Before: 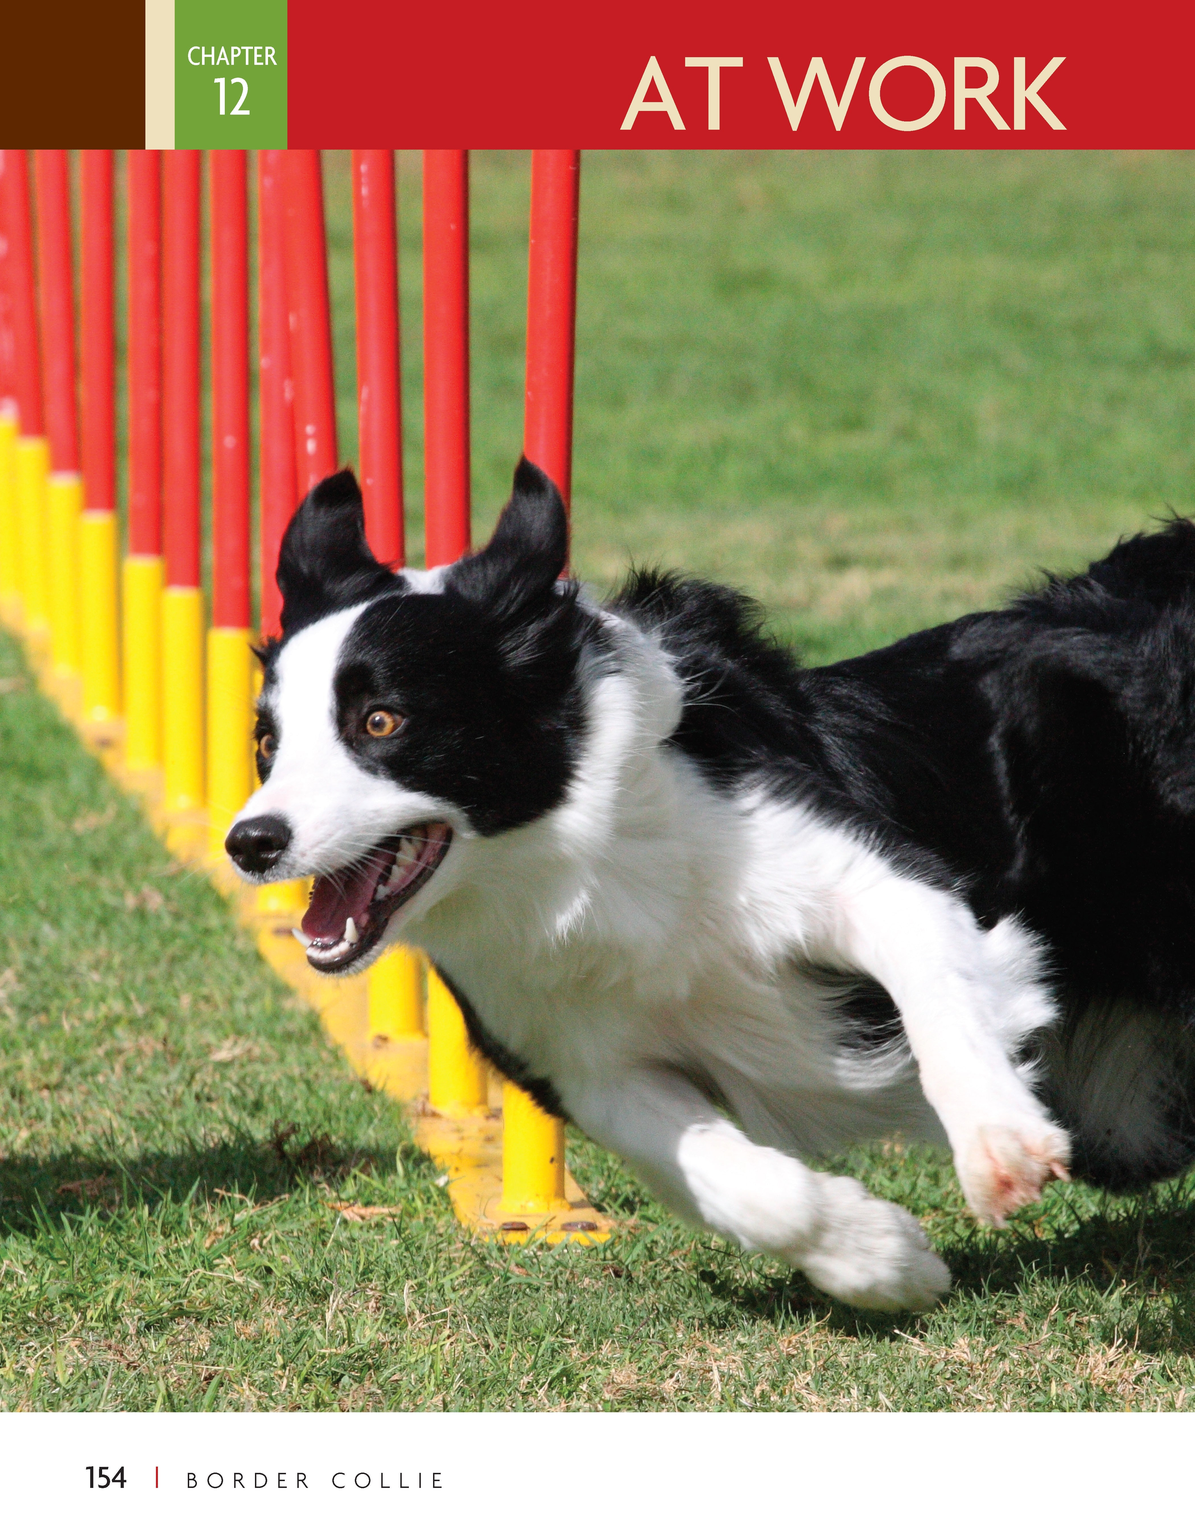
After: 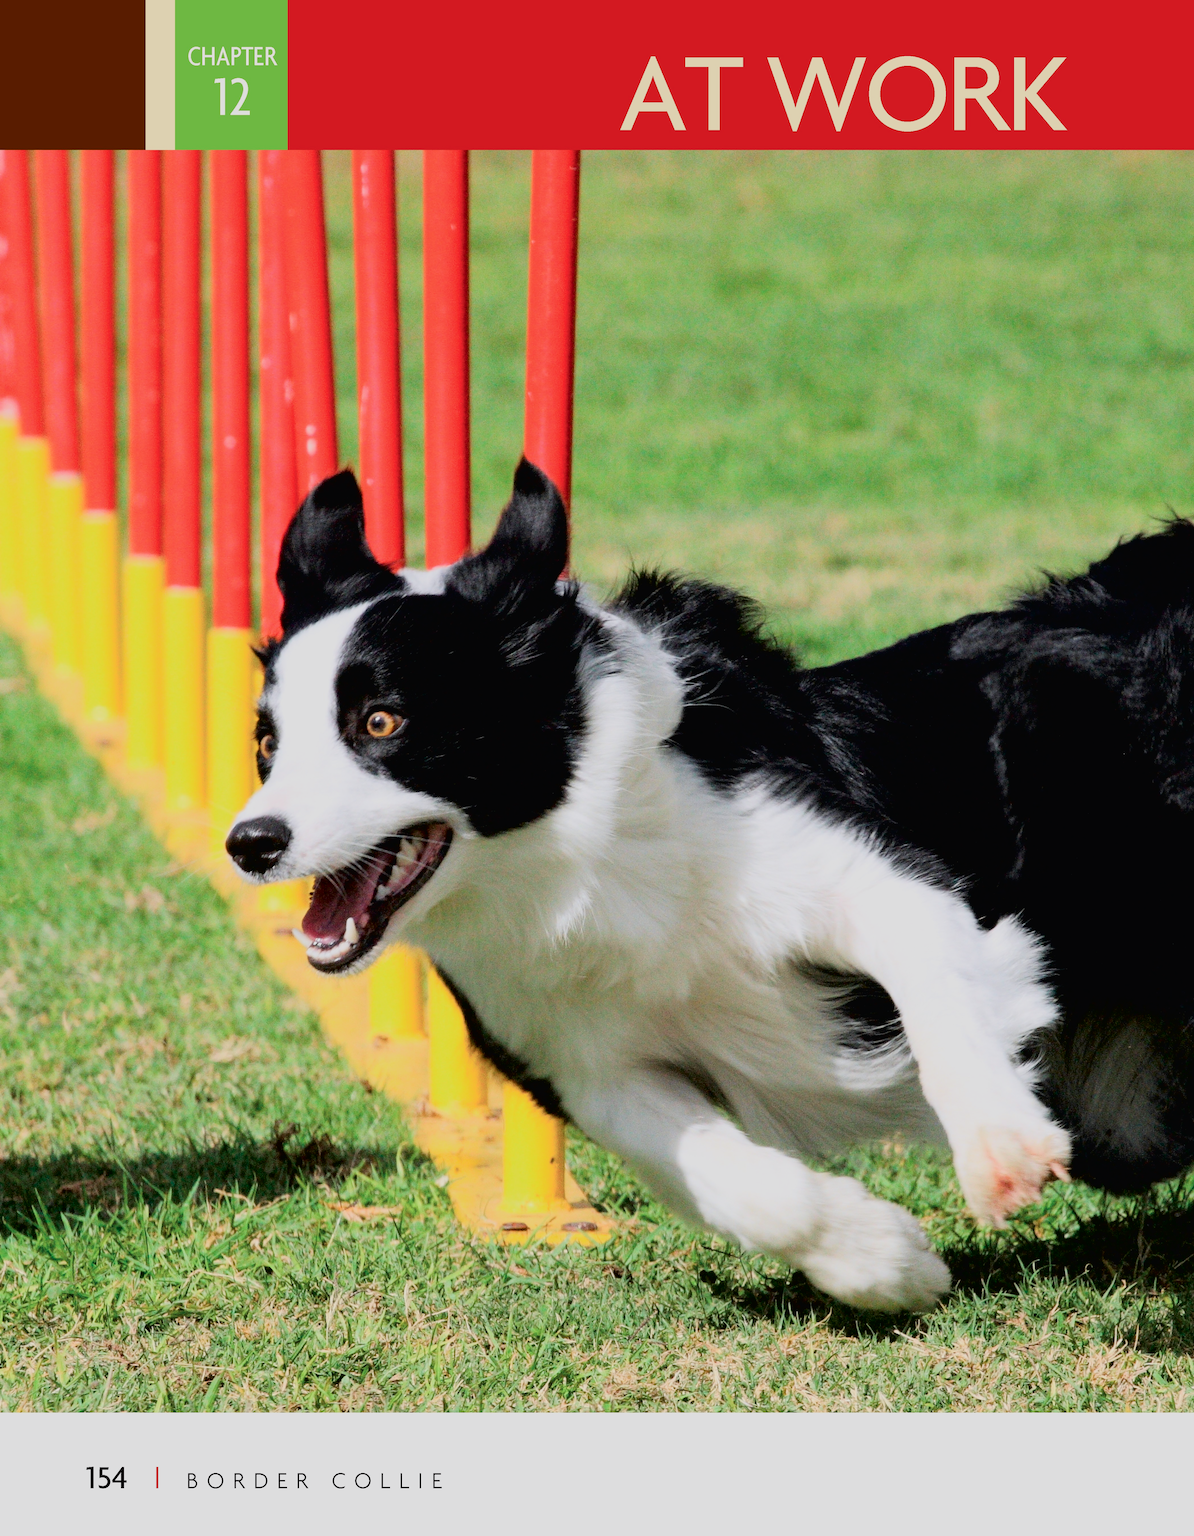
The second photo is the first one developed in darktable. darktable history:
filmic rgb: black relative exposure -7.65 EV, white relative exposure 4.56 EV, hardness 3.61
tone curve: curves: ch0 [(0, 0.013) (0.054, 0.018) (0.205, 0.191) (0.289, 0.292) (0.39, 0.424) (0.493, 0.551) (0.666, 0.743) (0.795, 0.841) (1, 0.998)]; ch1 [(0, 0) (0.385, 0.343) (0.439, 0.415) (0.494, 0.495) (0.501, 0.501) (0.51, 0.509) (0.548, 0.554) (0.586, 0.601) (0.66, 0.687) (0.783, 0.804) (1, 1)]; ch2 [(0, 0) (0.304, 0.31) (0.403, 0.399) (0.441, 0.428) (0.47, 0.469) (0.498, 0.496) (0.524, 0.538) (0.566, 0.579) (0.633, 0.665) (0.7, 0.711) (1, 1)], color space Lab, independent channels, preserve colors none
